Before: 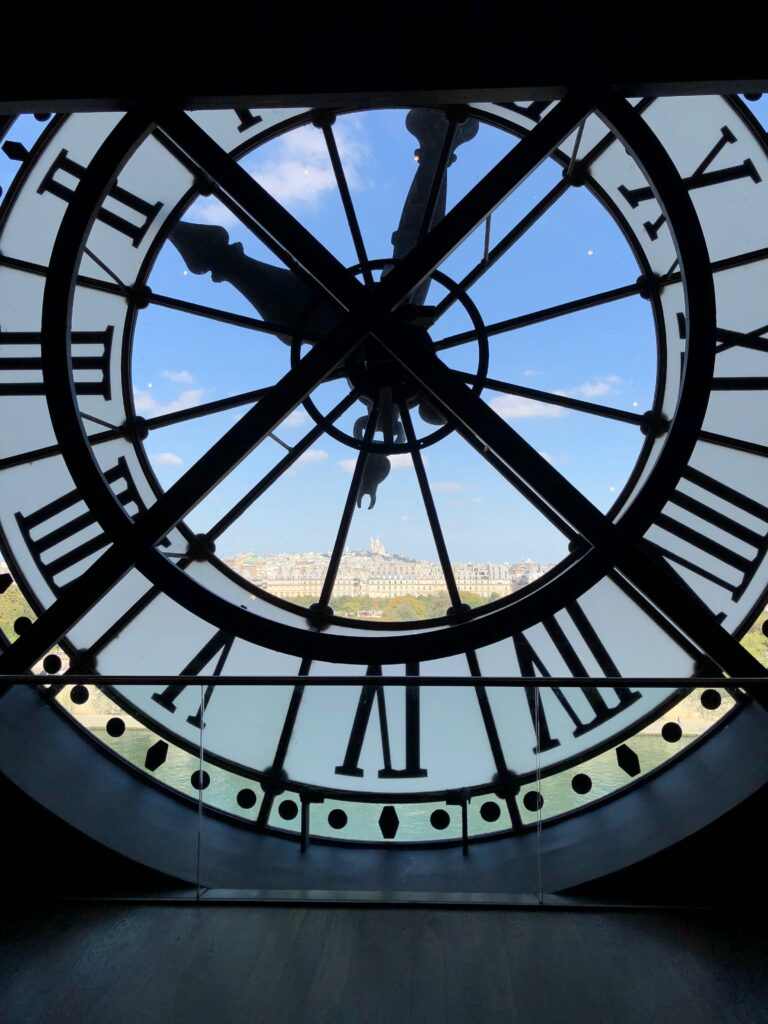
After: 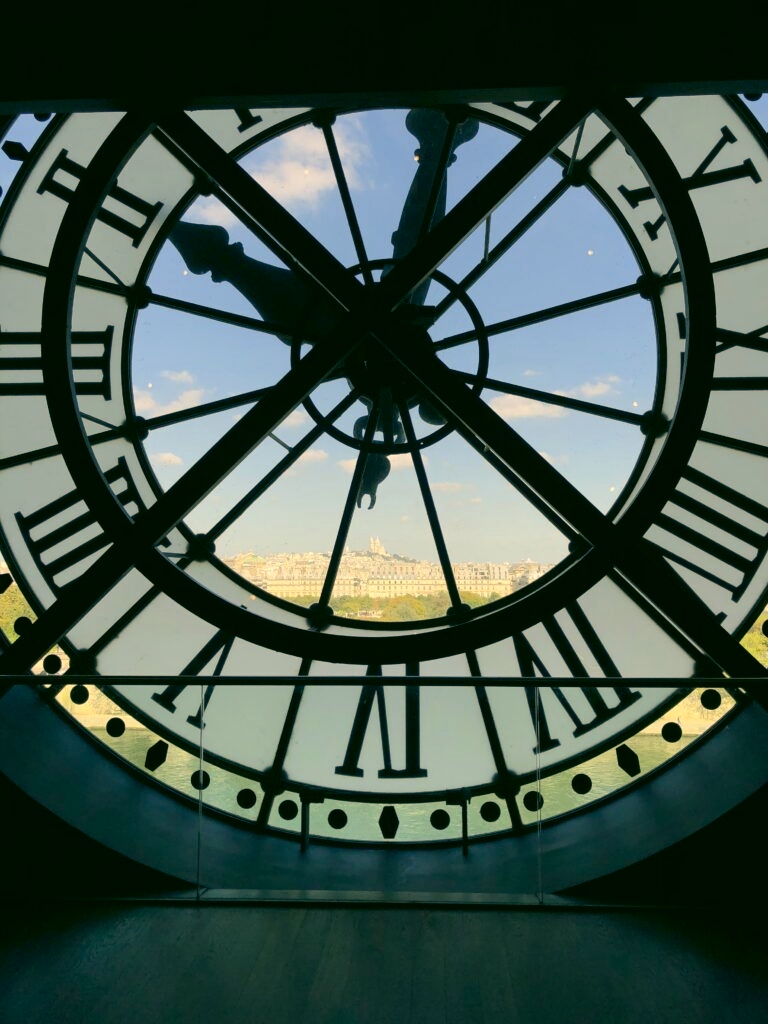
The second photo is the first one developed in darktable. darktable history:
shadows and highlights: shadows -24.28, highlights 49.77, soften with gaussian
color correction: highlights a* 5.3, highlights b* 24.26, shadows a* -15.58, shadows b* 4.02
